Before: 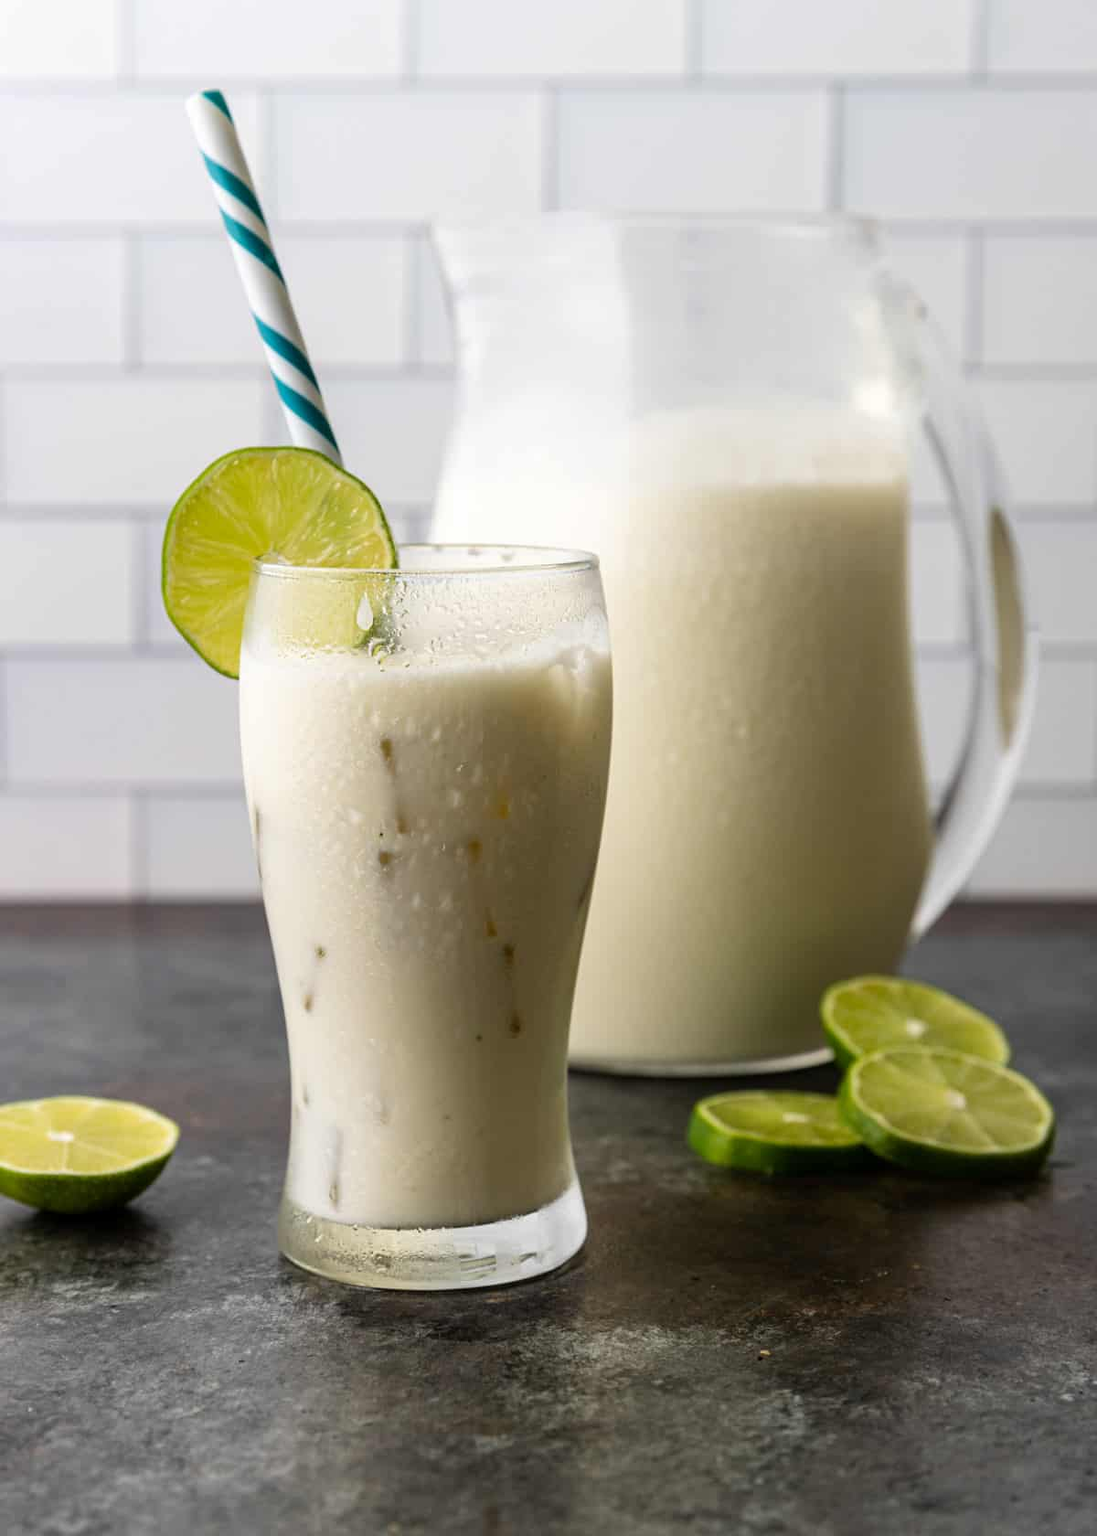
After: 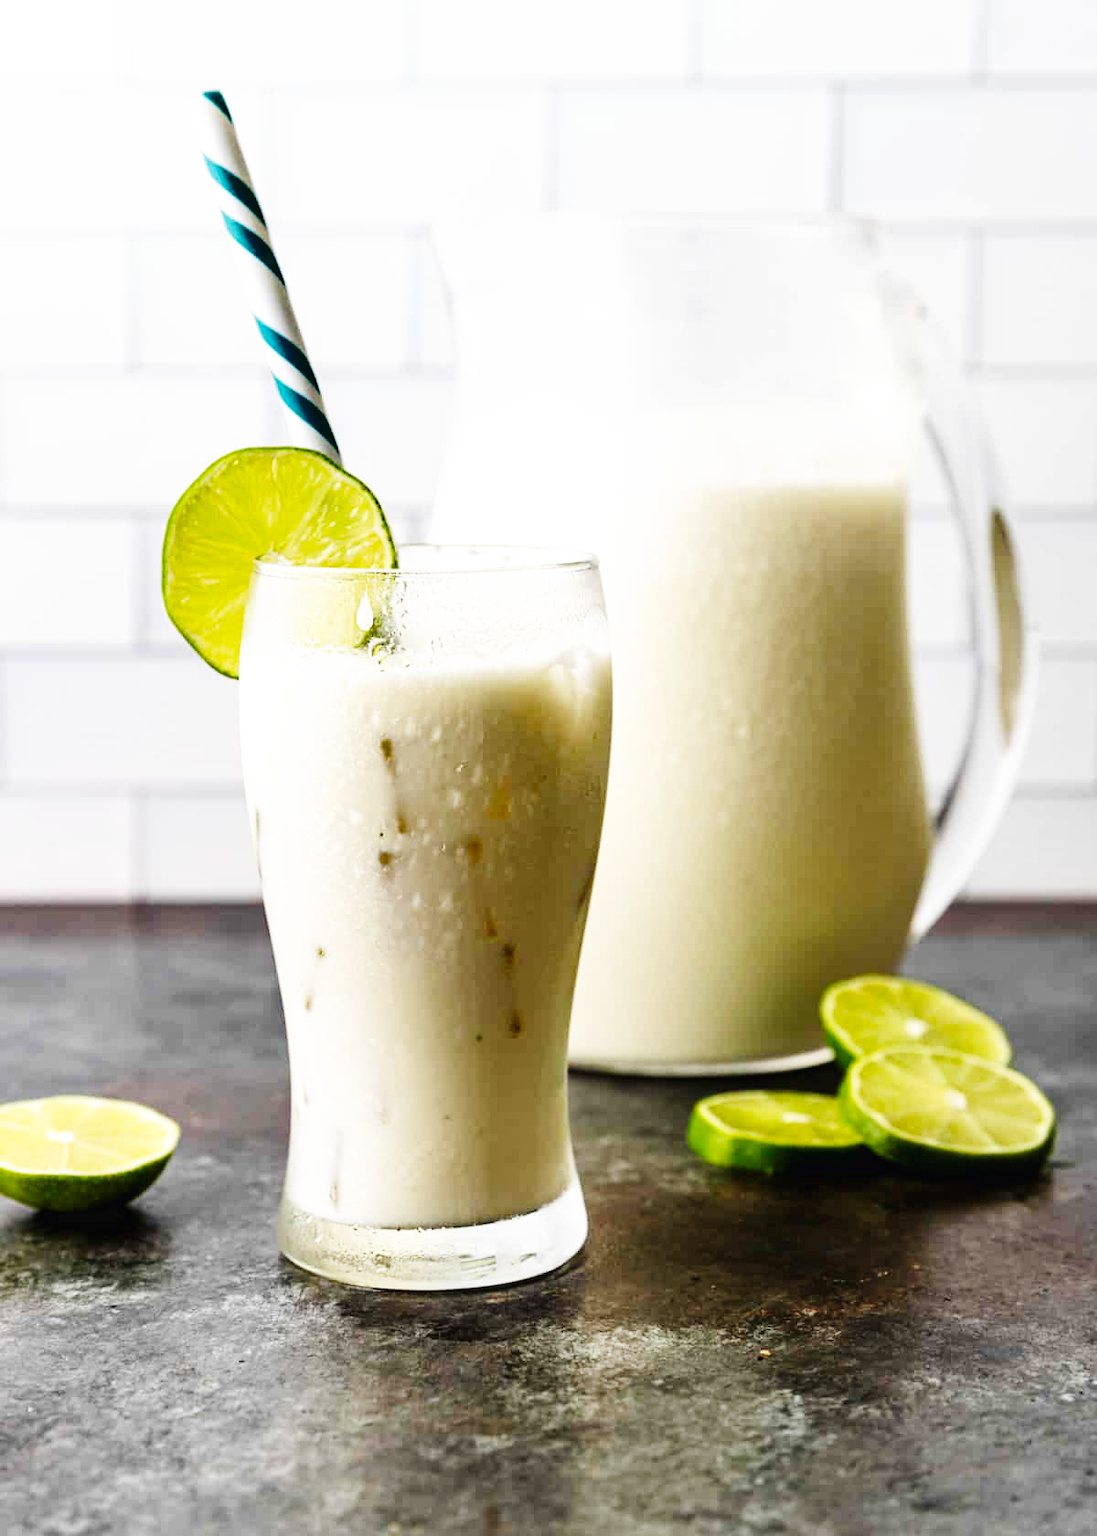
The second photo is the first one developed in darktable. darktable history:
shadows and highlights: low approximation 0.01, soften with gaussian
base curve: curves: ch0 [(0, 0.003) (0.001, 0.002) (0.006, 0.004) (0.02, 0.022) (0.048, 0.086) (0.094, 0.234) (0.162, 0.431) (0.258, 0.629) (0.385, 0.8) (0.548, 0.918) (0.751, 0.988) (1, 1)], preserve colors none
